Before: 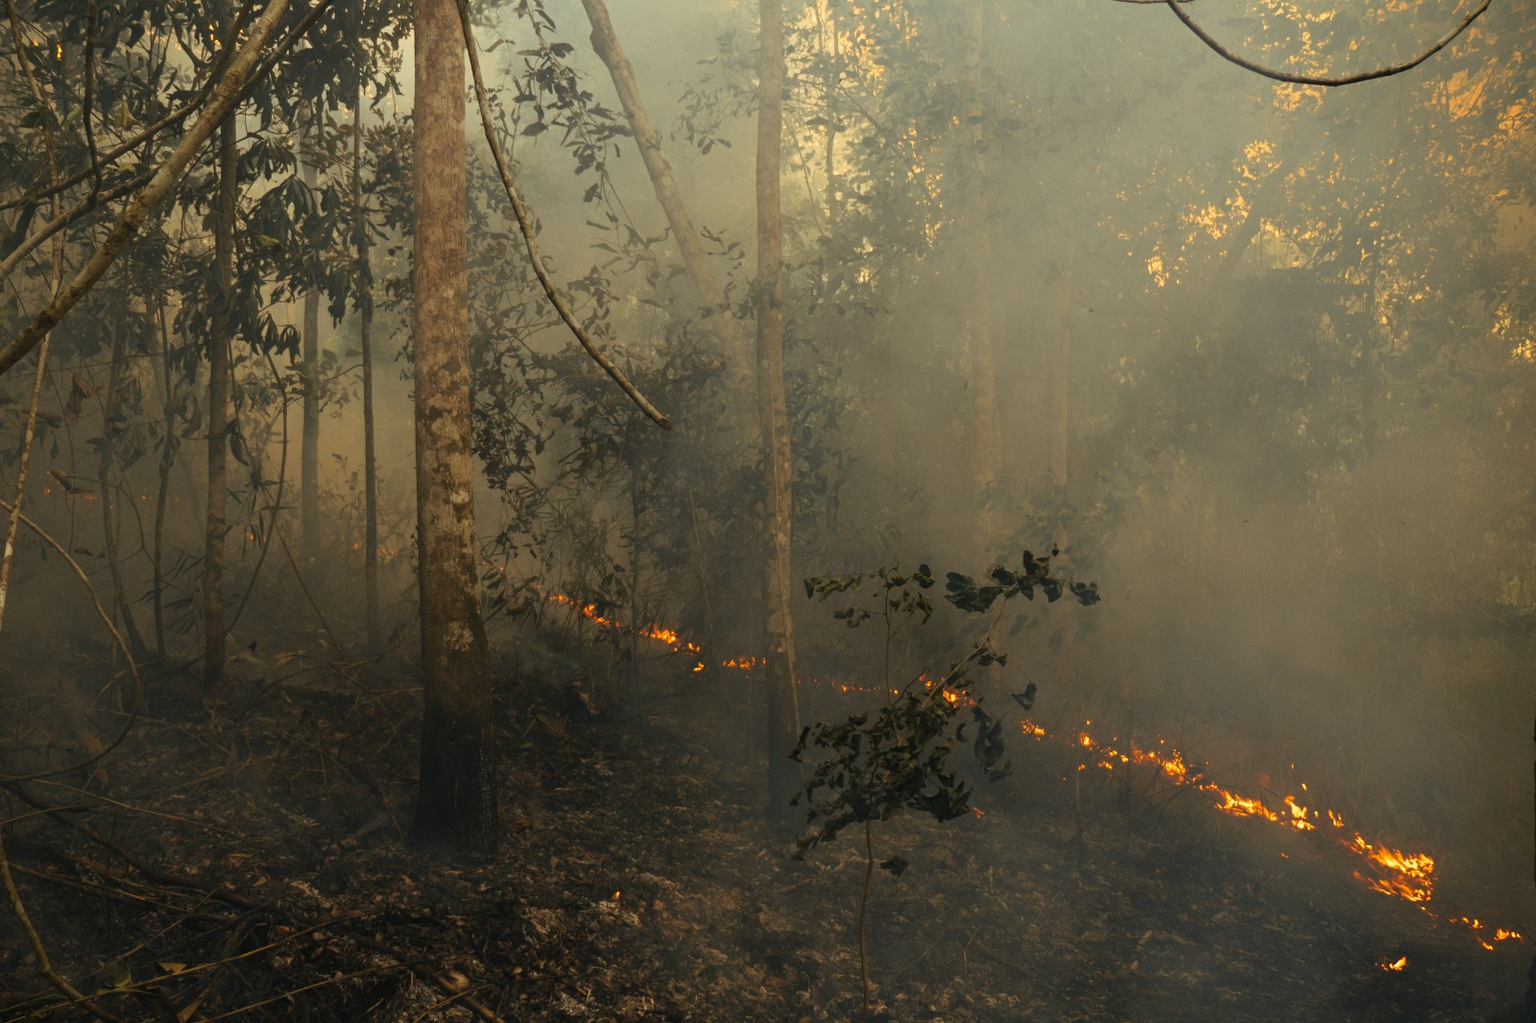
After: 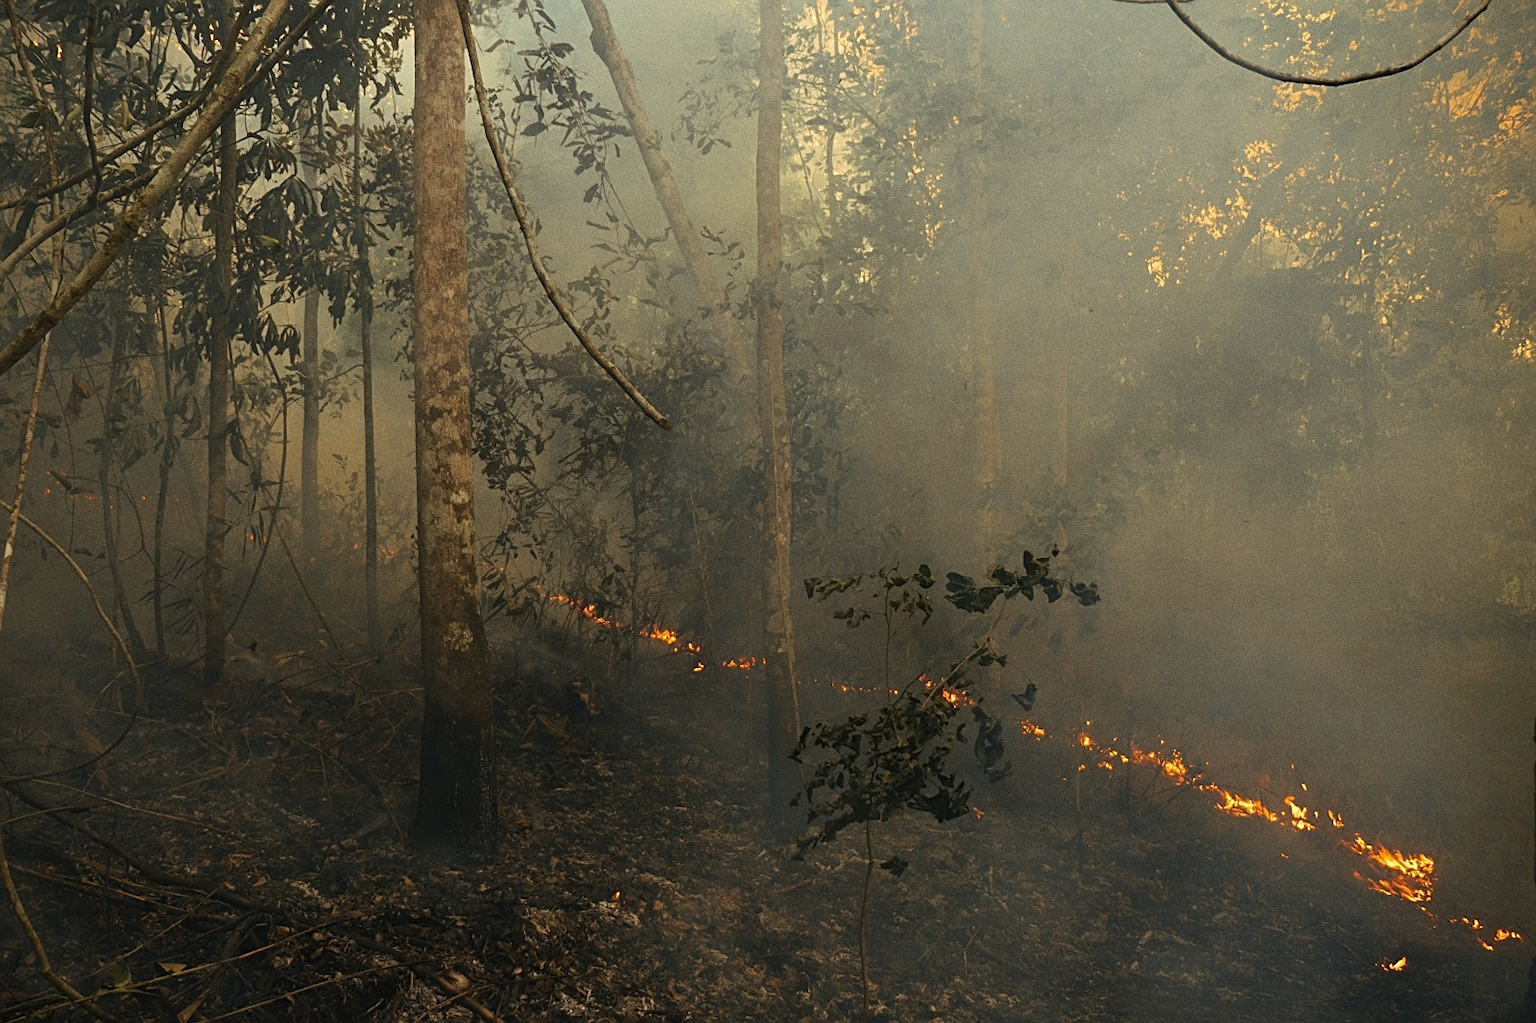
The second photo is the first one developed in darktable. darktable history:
sharpen: on, module defaults
grain: on, module defaults
white balance: red 0.983, blue 1.036
